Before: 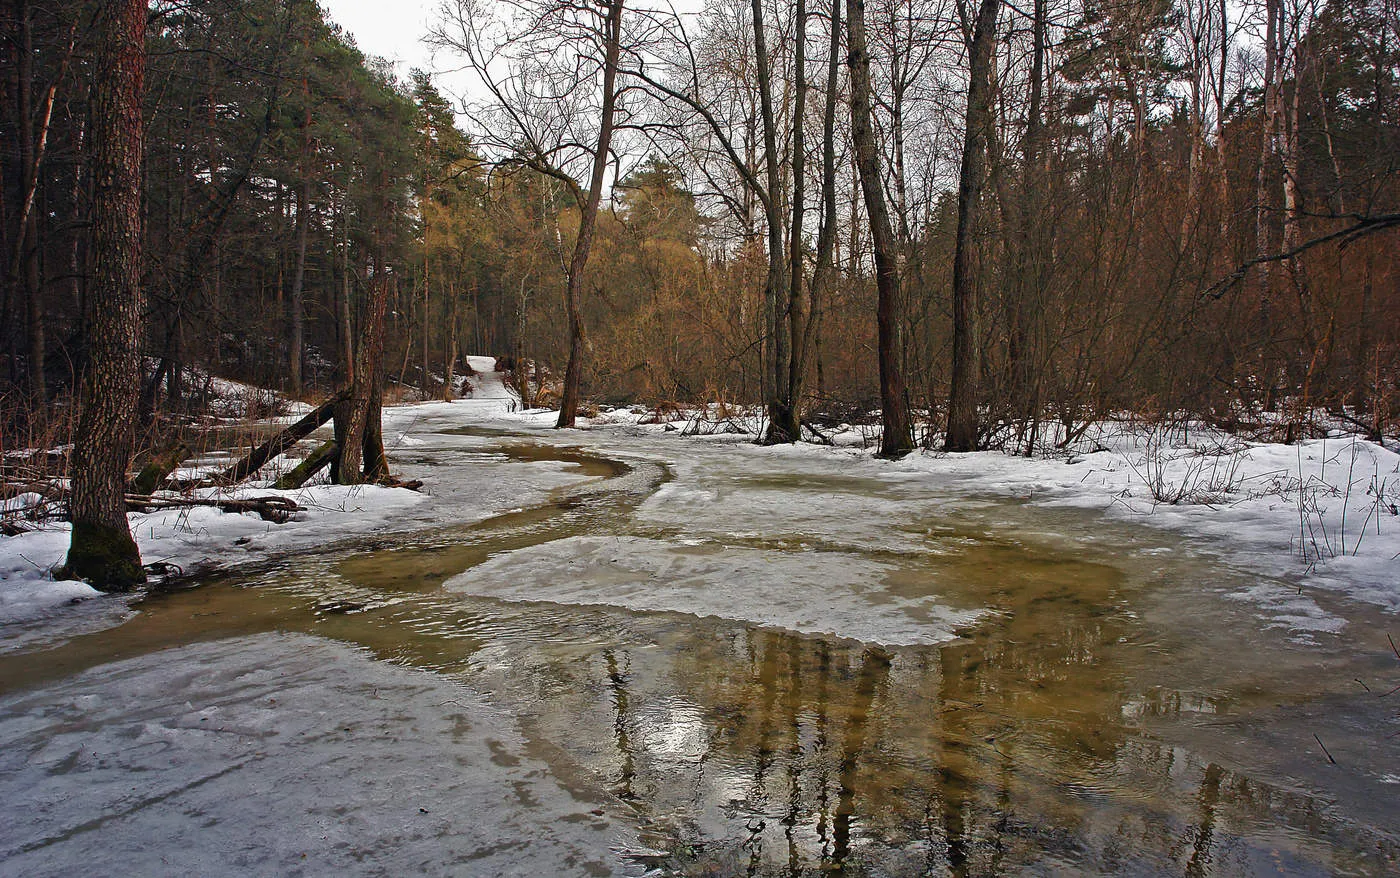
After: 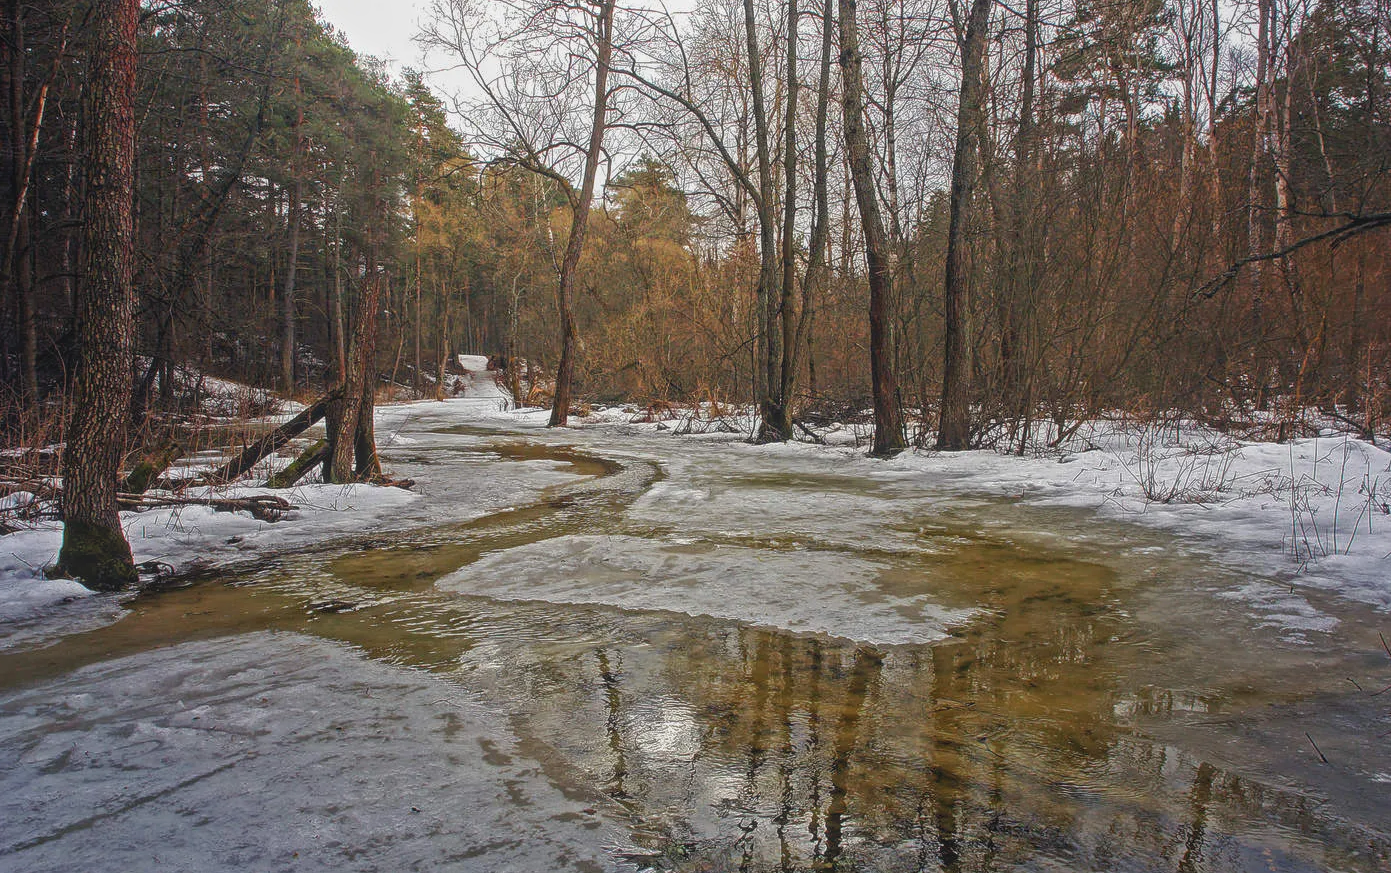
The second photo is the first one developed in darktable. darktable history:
levels: levels [0, 0.492, 0.984]
local contrast: highlights 73%, shadows 15%, midtone range 0.197
crop and rotate: left 0.614%, top 0.179%, bottom 0.309%
